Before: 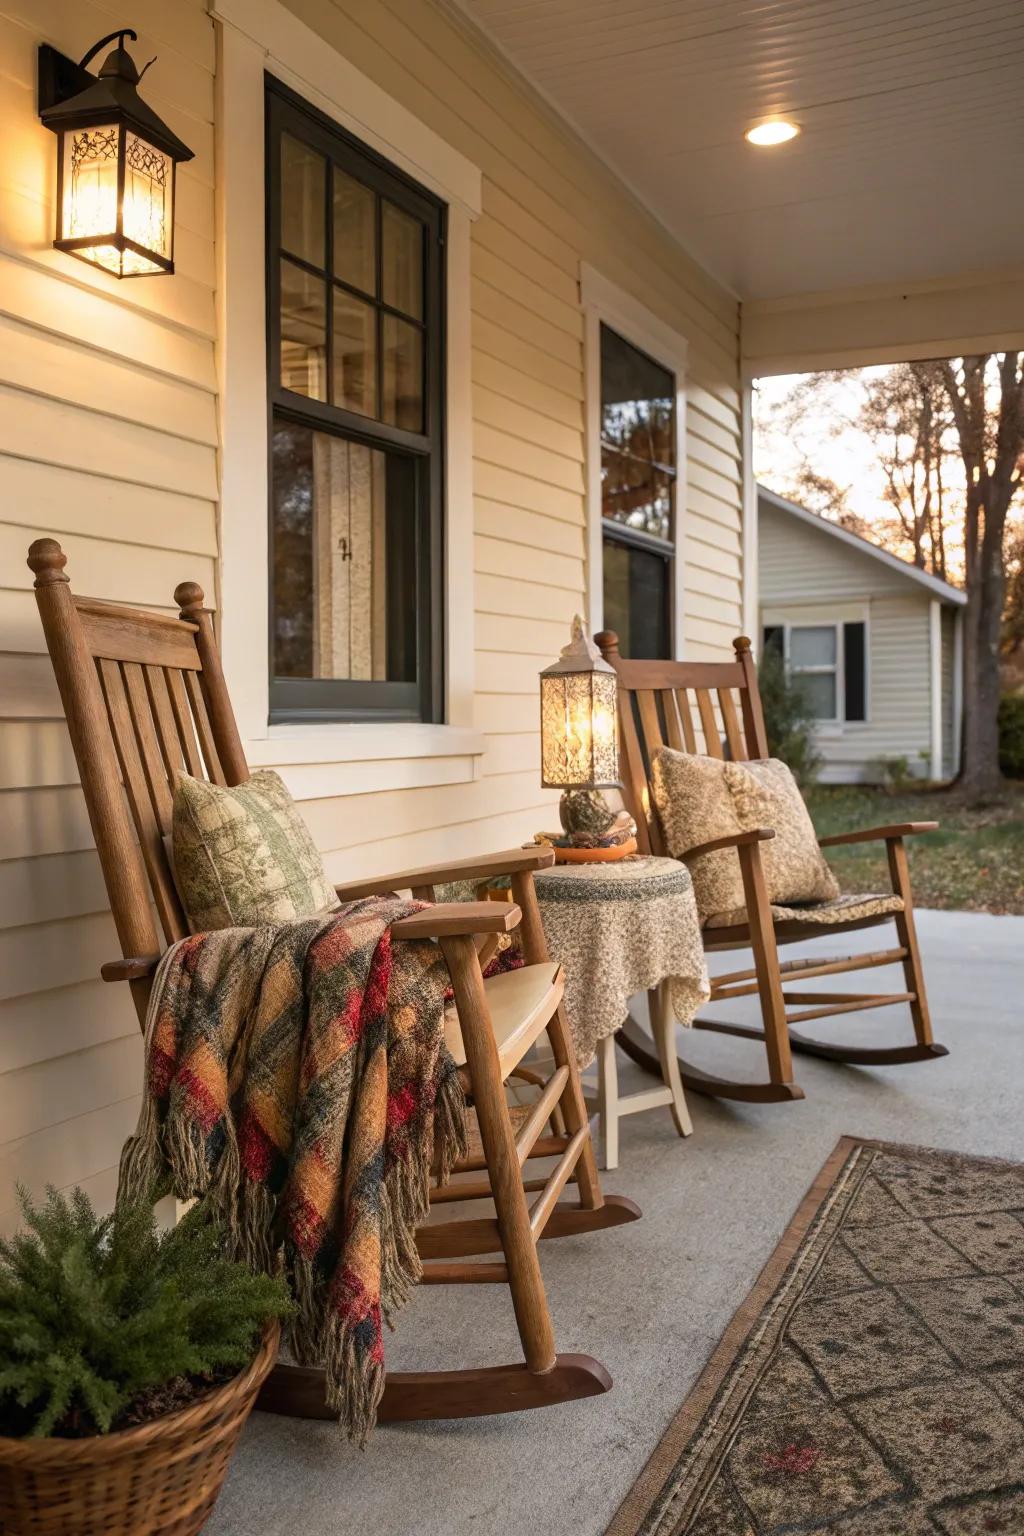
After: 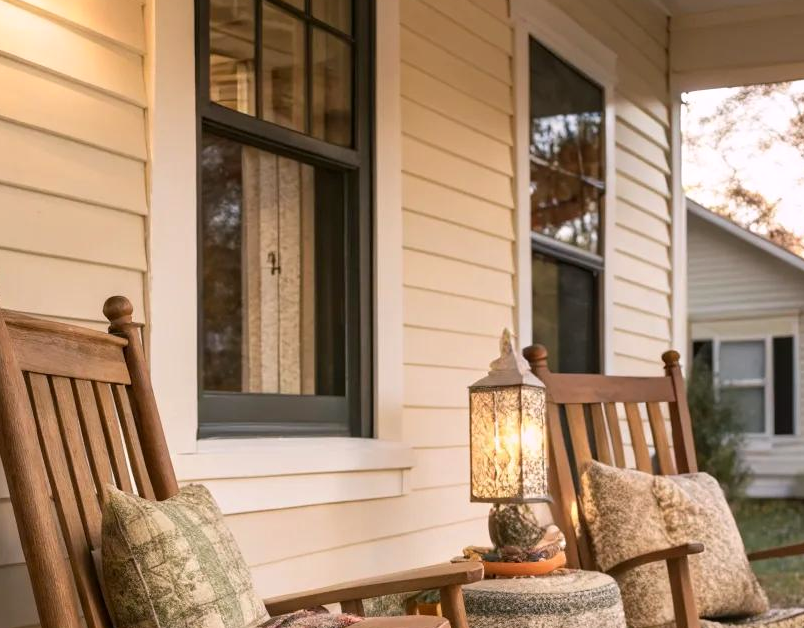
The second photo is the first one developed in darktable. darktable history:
crop: left 6.981%, top 18.684%, right 14.429%, bottom 40.385%
contrast brightness saturation: contrast 0.045
color correction: highlights a* 3.07, highlights b* -1.23, shadows a* -0.094, shadows b* 2.25, saturation 0.984
